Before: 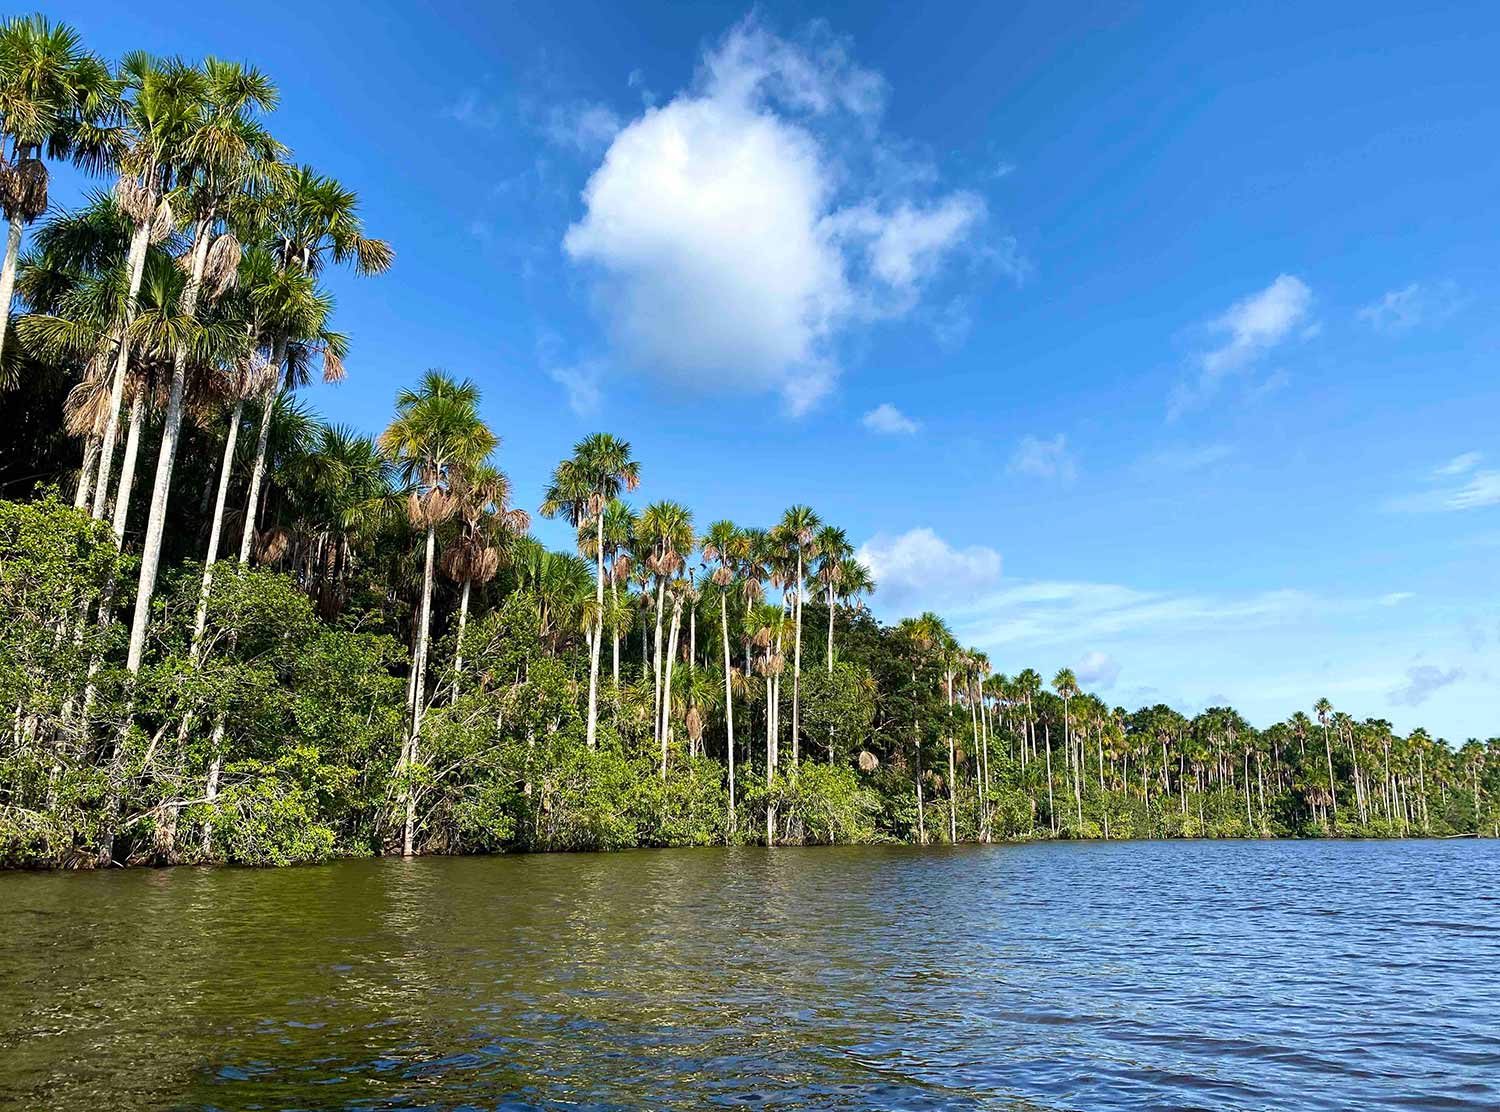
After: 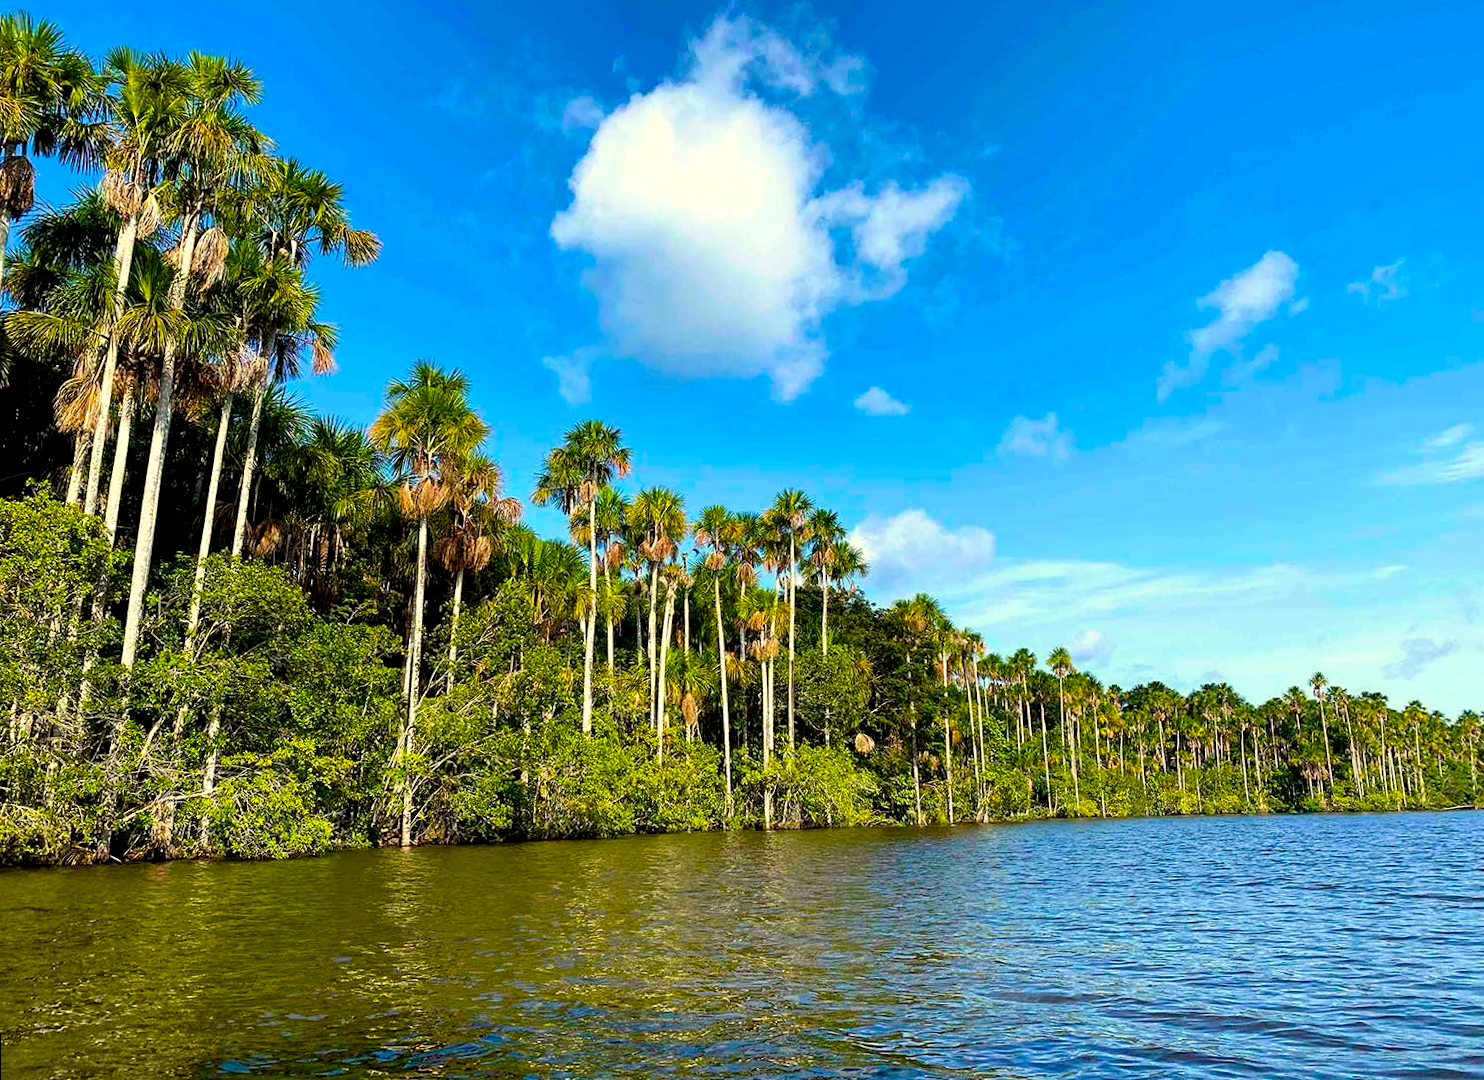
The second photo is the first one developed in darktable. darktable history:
exposure: black level correction 0.007, exposure 0.159 EV, compensate highlight preservation false
color balance rgb: linear chroma grading › global chroma 15%, perceptual saturation grading › global saturation 30%
rotate and perspective: rotation -1°, crop left 0.011, crop right 0.989, crop top 0.025, crop bottom 0.975
white balance: red 1.029, blue 0.92
